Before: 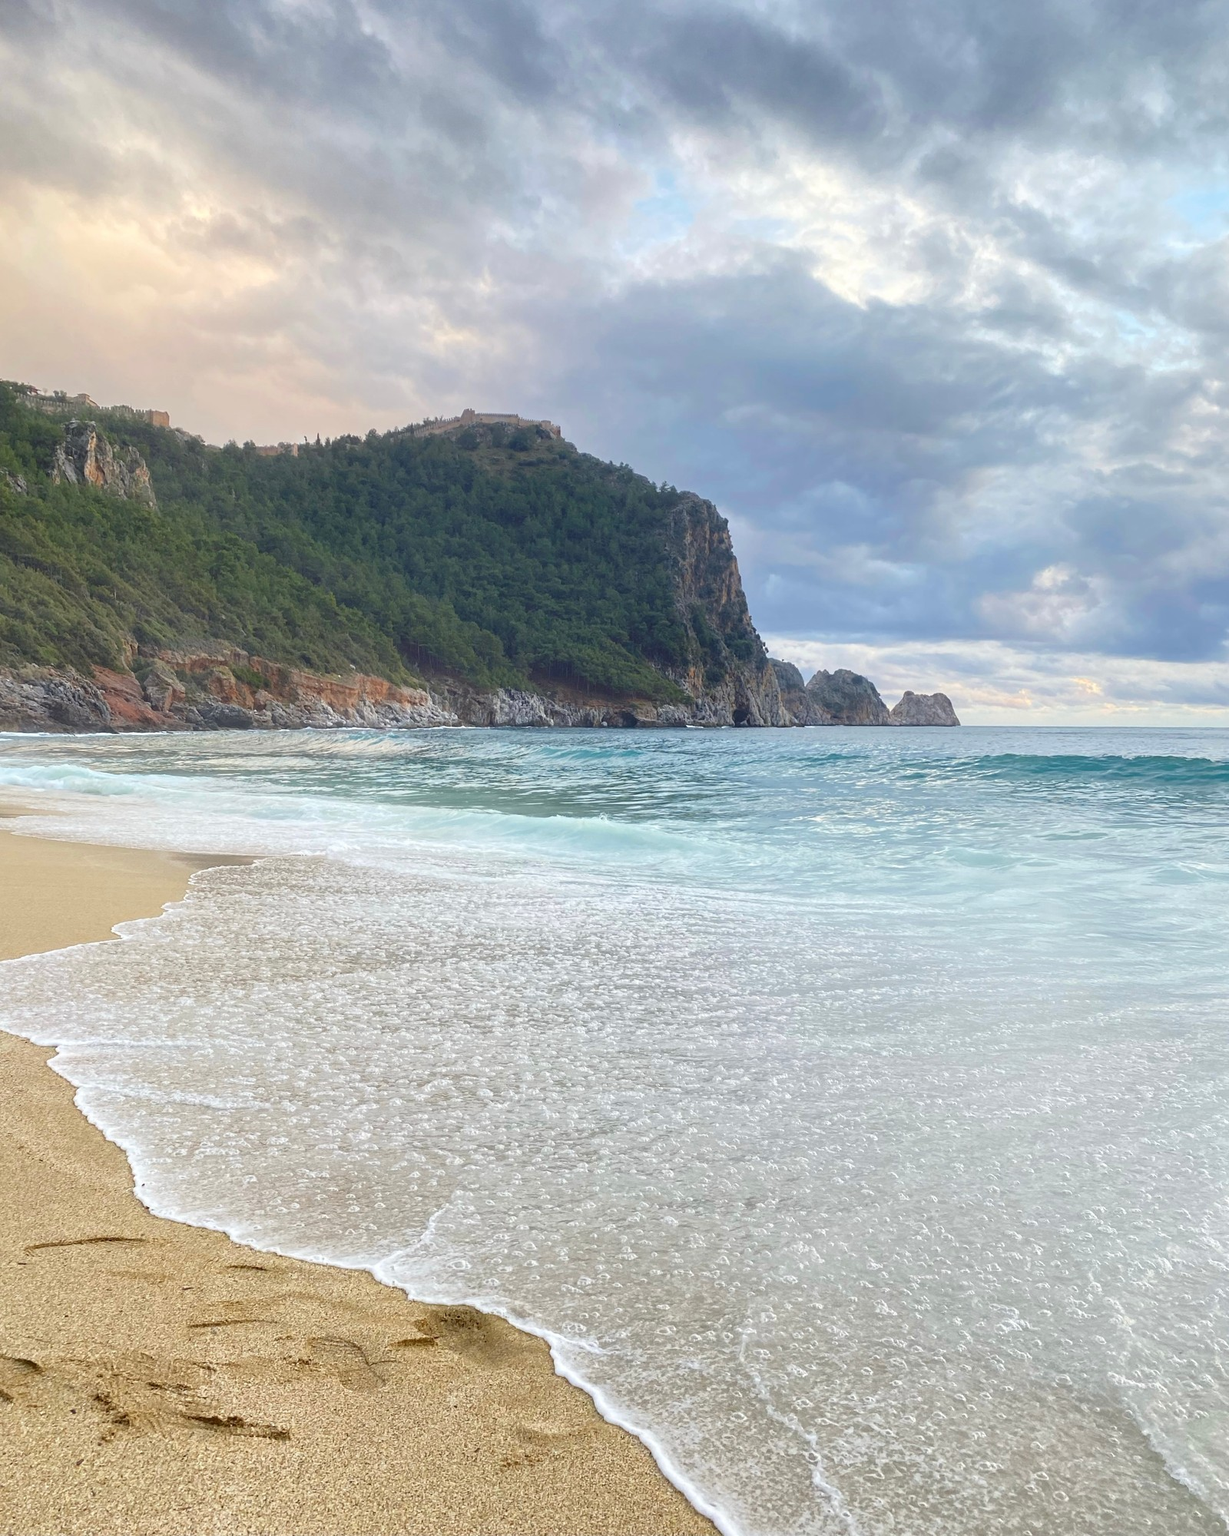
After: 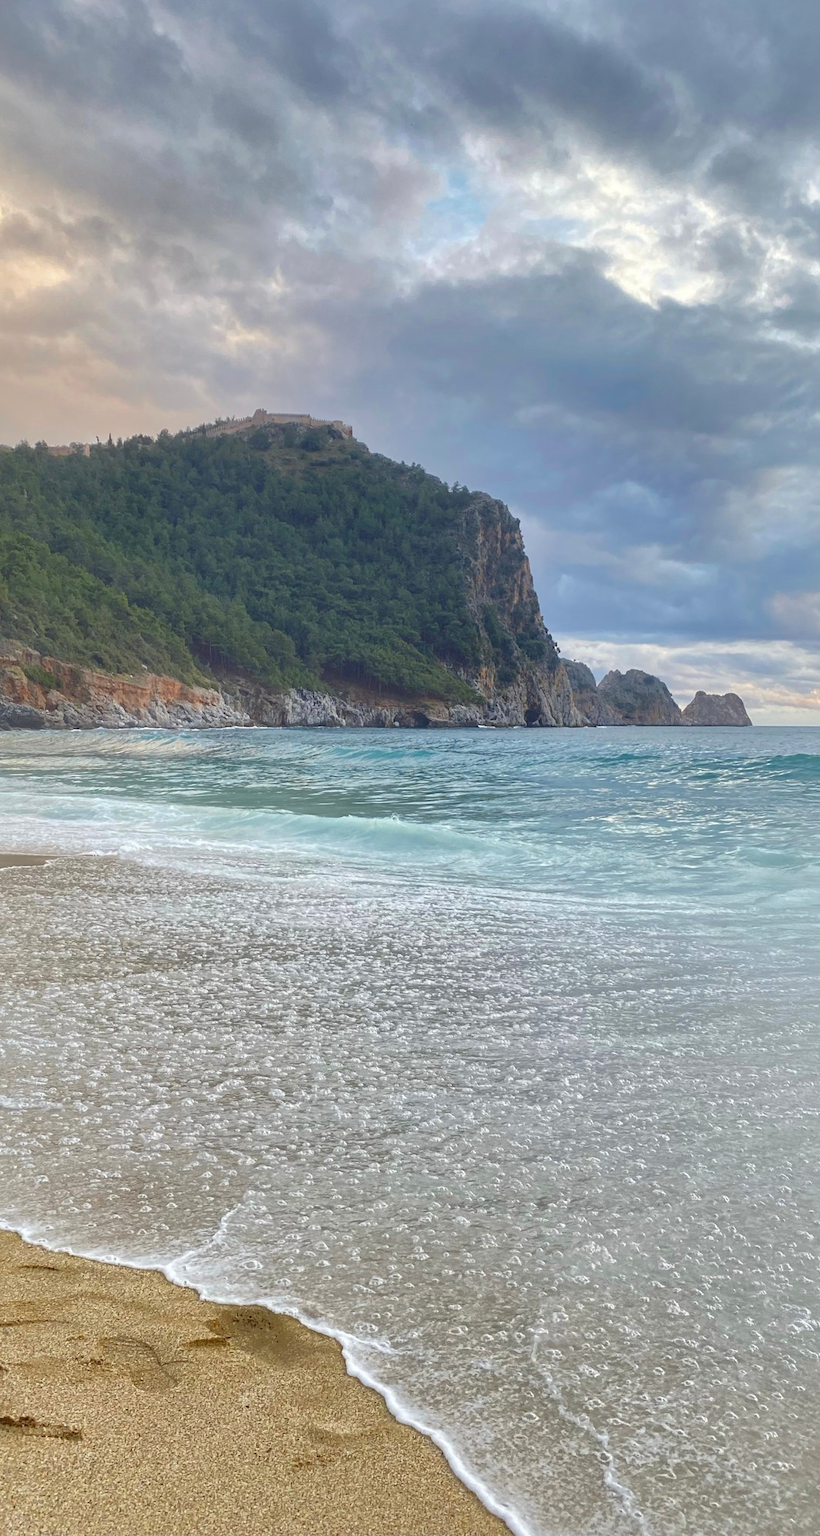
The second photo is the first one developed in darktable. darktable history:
crop: left 16.994%, right 16.141%
shadows and highlights: shadows 39.38, highlights -59.92
